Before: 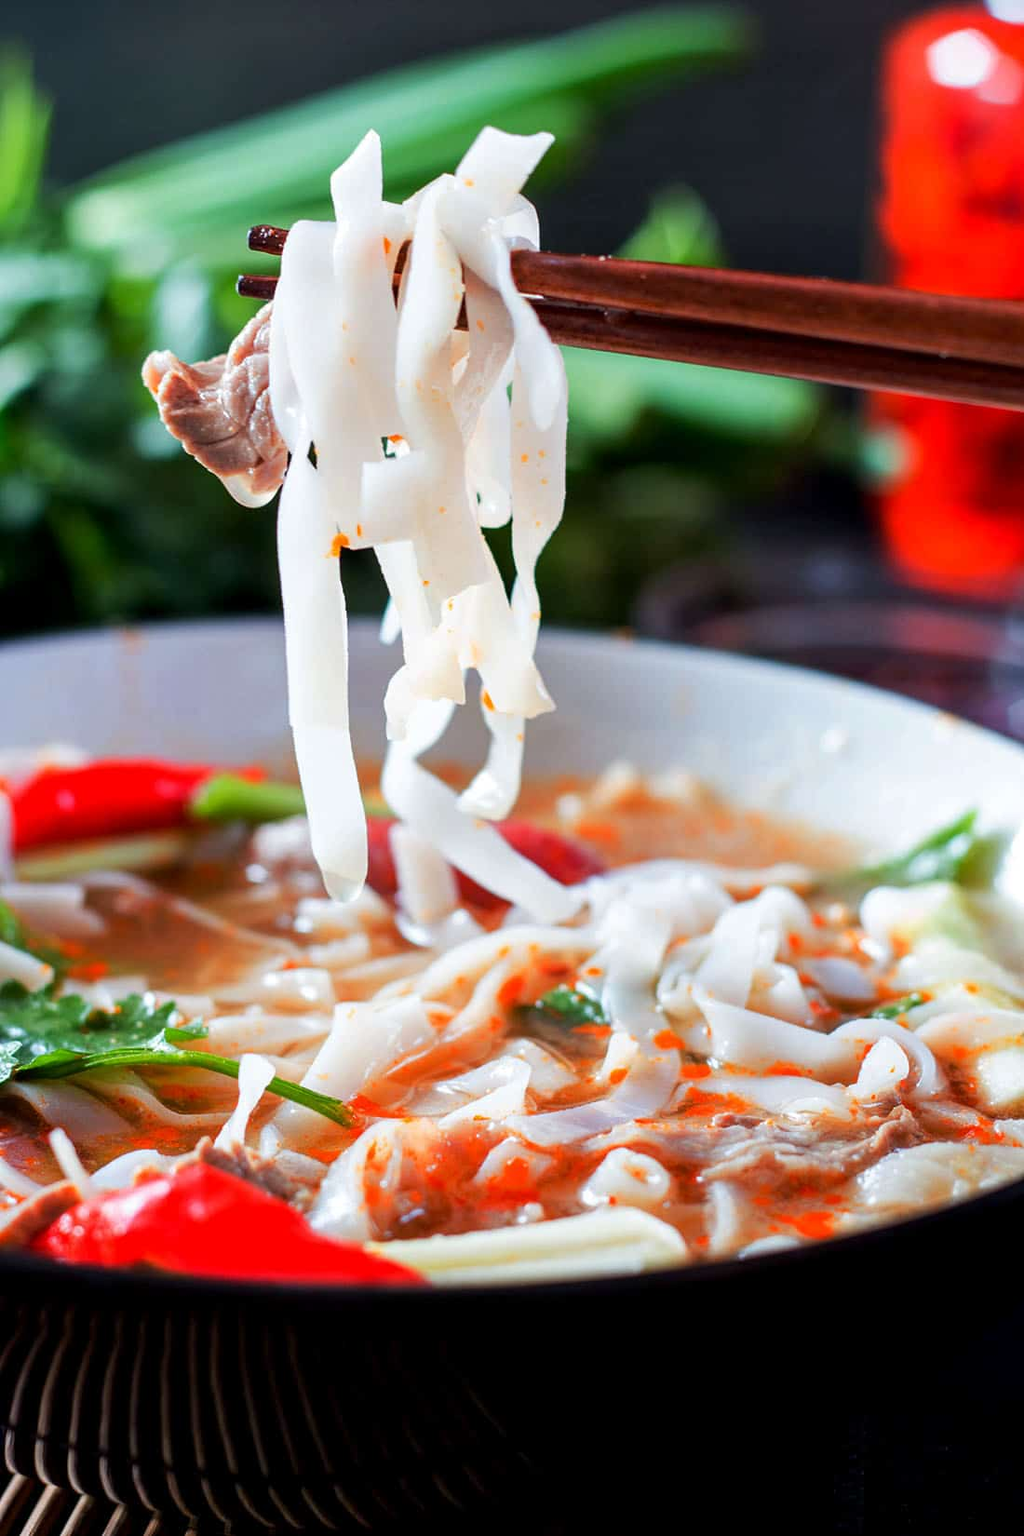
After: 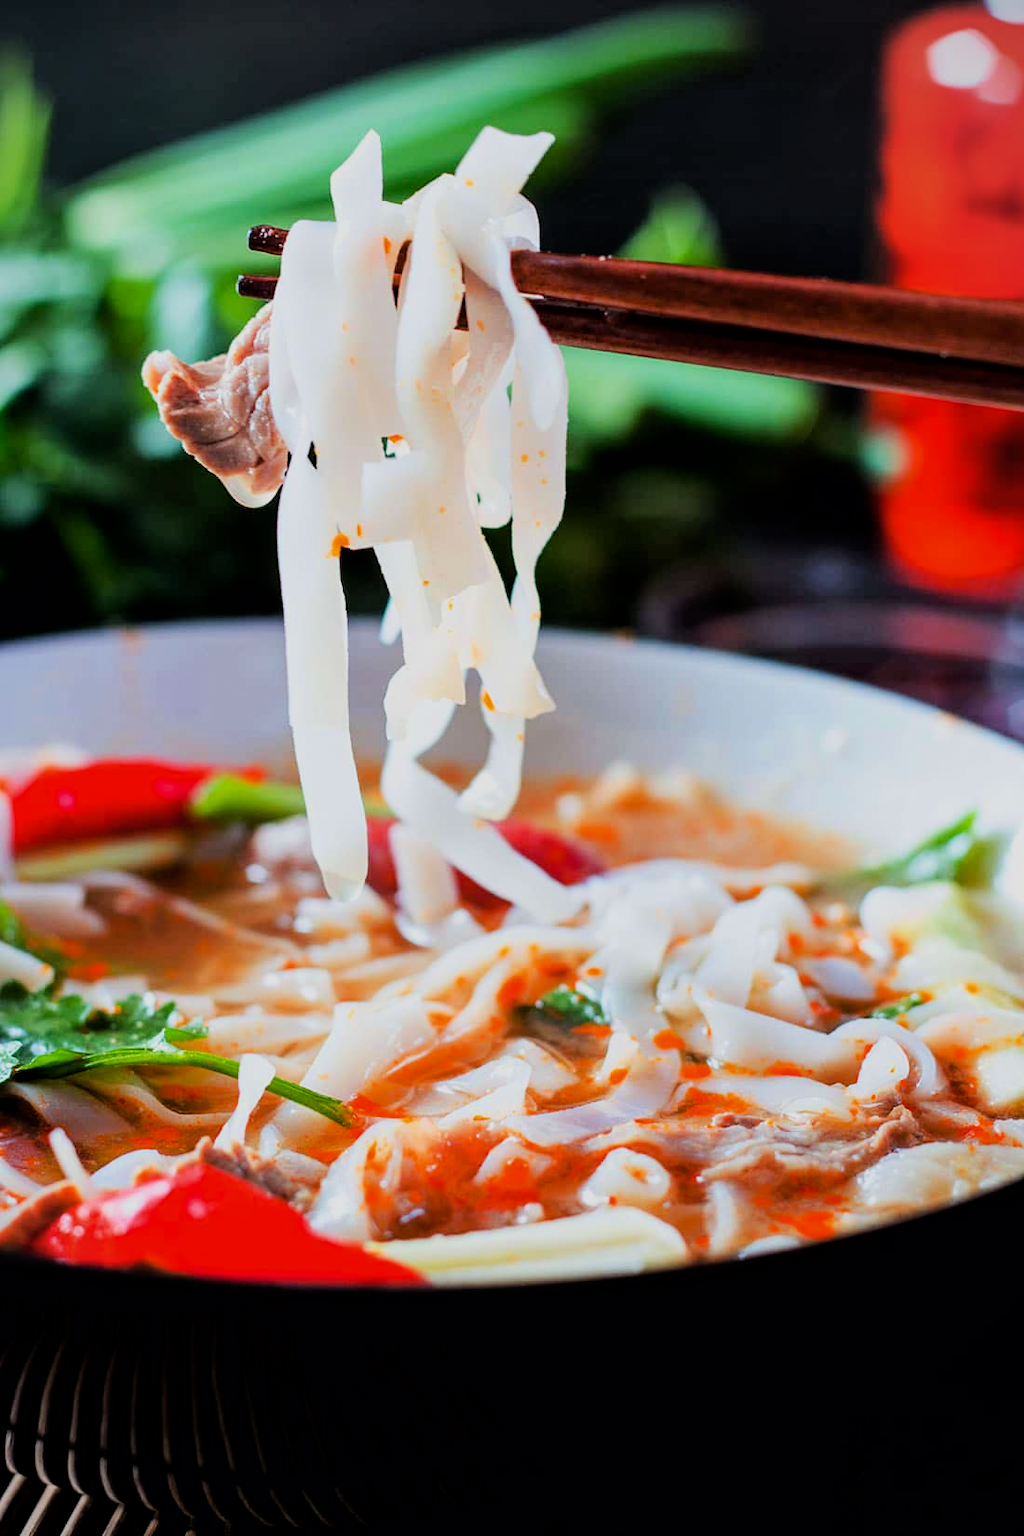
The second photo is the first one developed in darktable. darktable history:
color balance rgb: linear chroma grading › global chroma 10%, global vibrance 10%, contrast 15%, saturation formula JzAzBz (2021)
filmic rgb: black relative exposure -7.65 EV, white relative exposure 4.56 EV, hardness 3.61, color science v6 (2022)
vignetting: fall-off radius 81.94%
